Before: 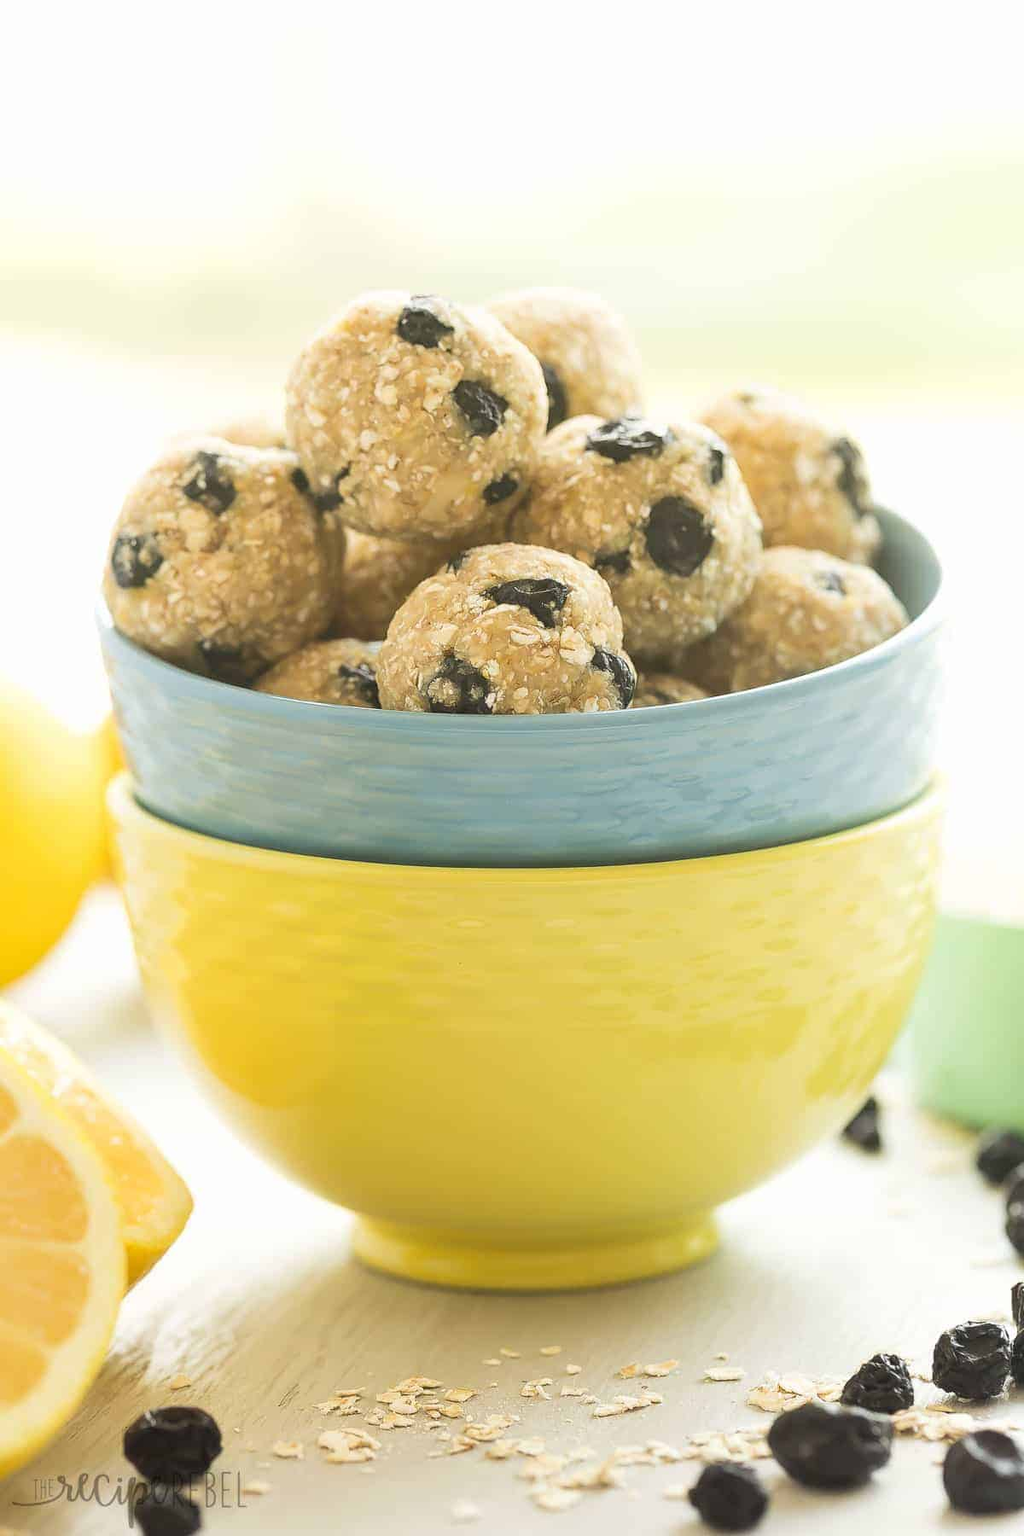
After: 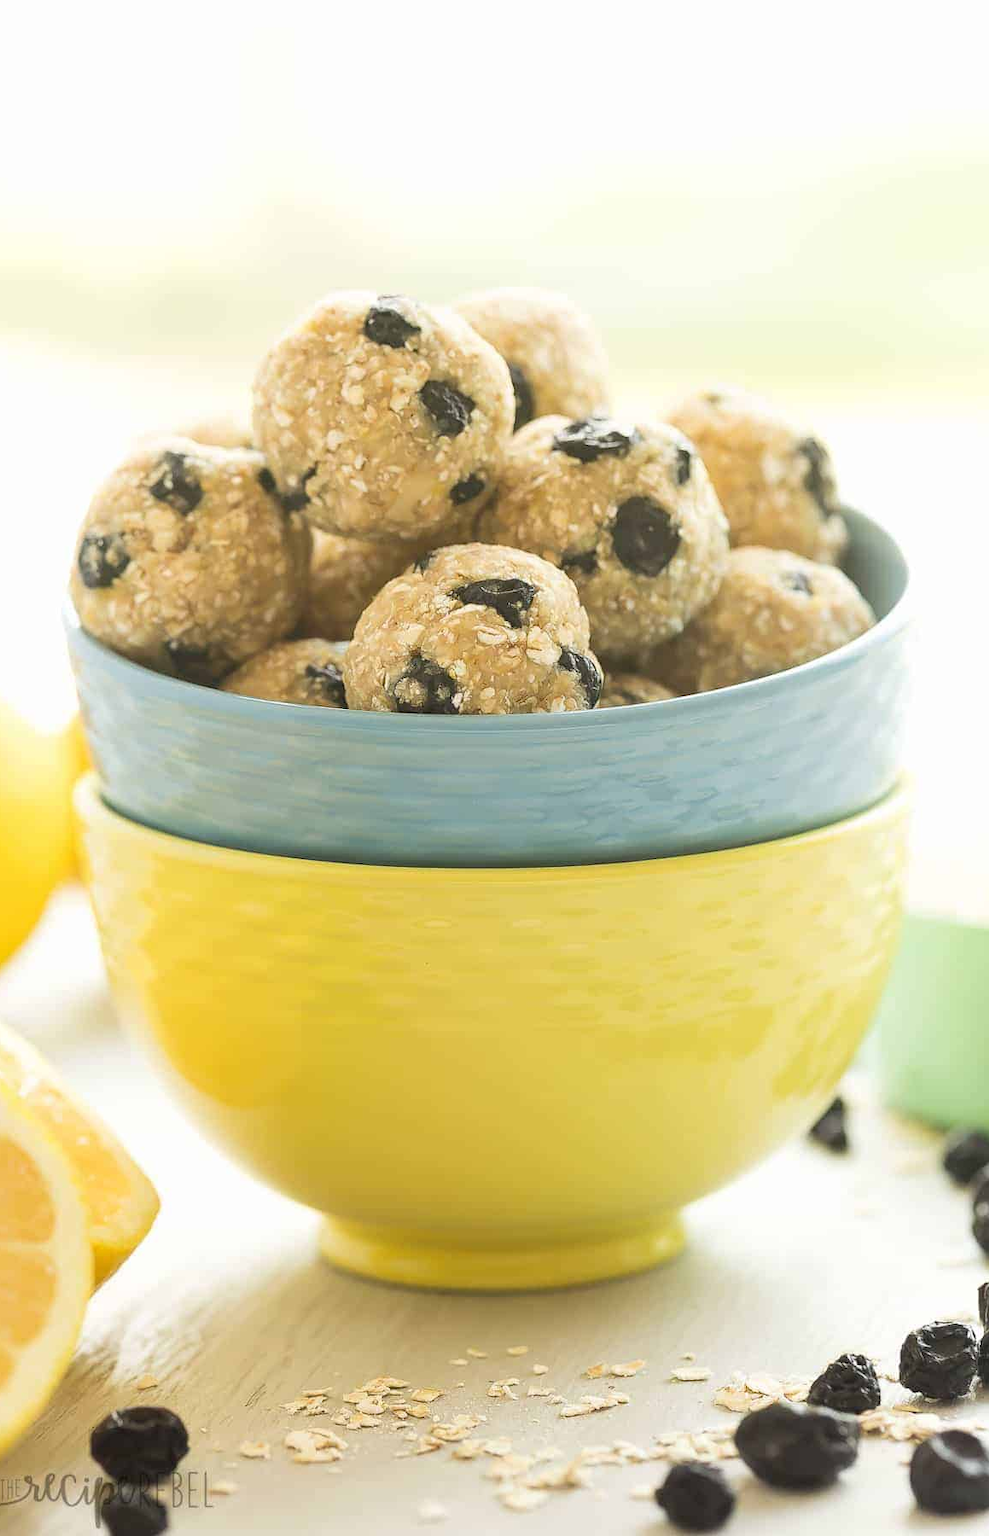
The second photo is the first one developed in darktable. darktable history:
crop and rotate: left 3.254%
